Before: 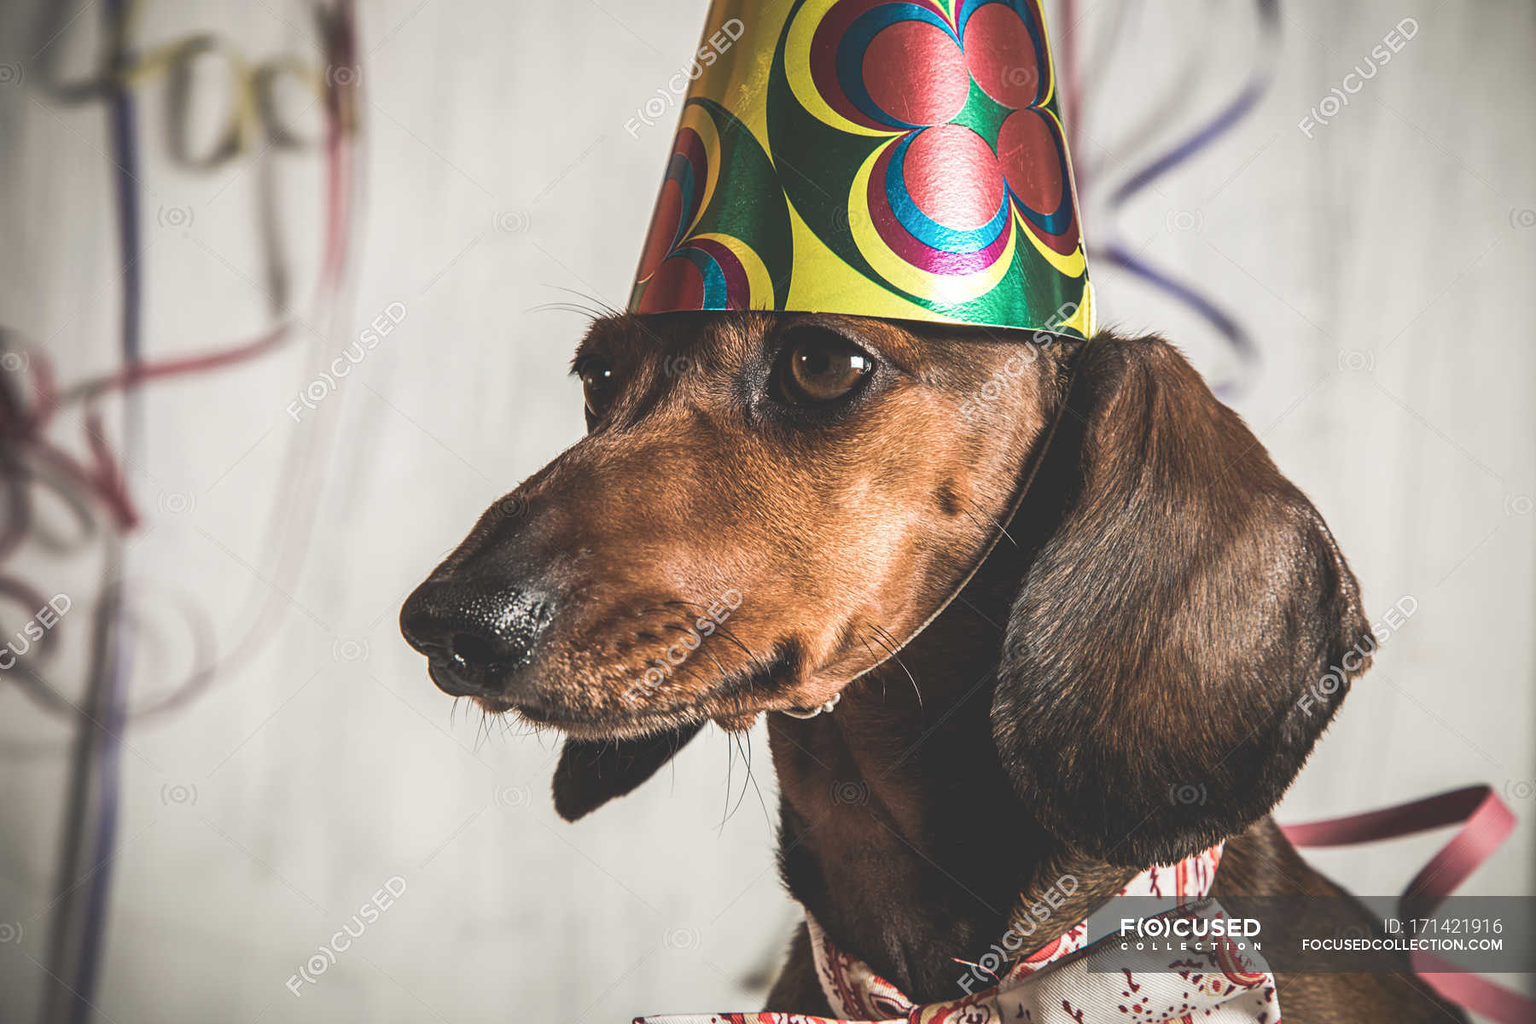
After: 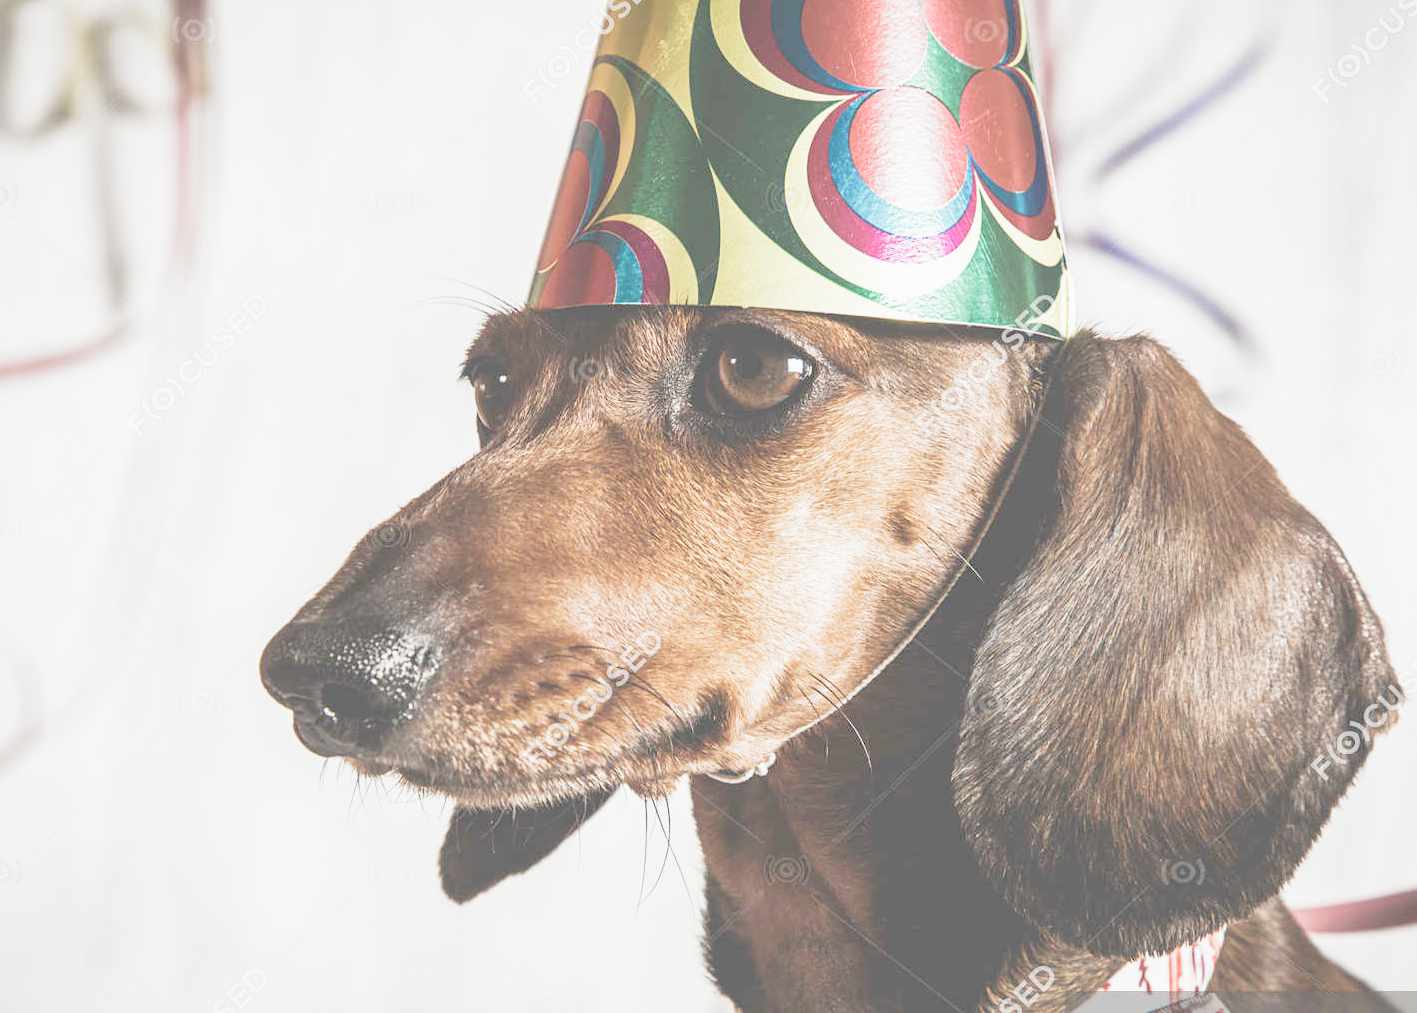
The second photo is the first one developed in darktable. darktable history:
filmic rgb: middle gray luminance 4.07%, black relative exposure -13.09 EV, white relative exposure 5.03 EV, target black luminance 0%, hardness 5.19, latitude 59.61%, contrast 0.77, highlights saturation mix 4.44%, shadows ↔ highlights balance 26.25%, add noise in highlights 0.002, preserve chrominance no, color science v3 (2019), use custom middle-gray values true, contrast in highlights soft
crop: left 11.637%, top 4.987%, right 9.601%, bottom 10.541%
